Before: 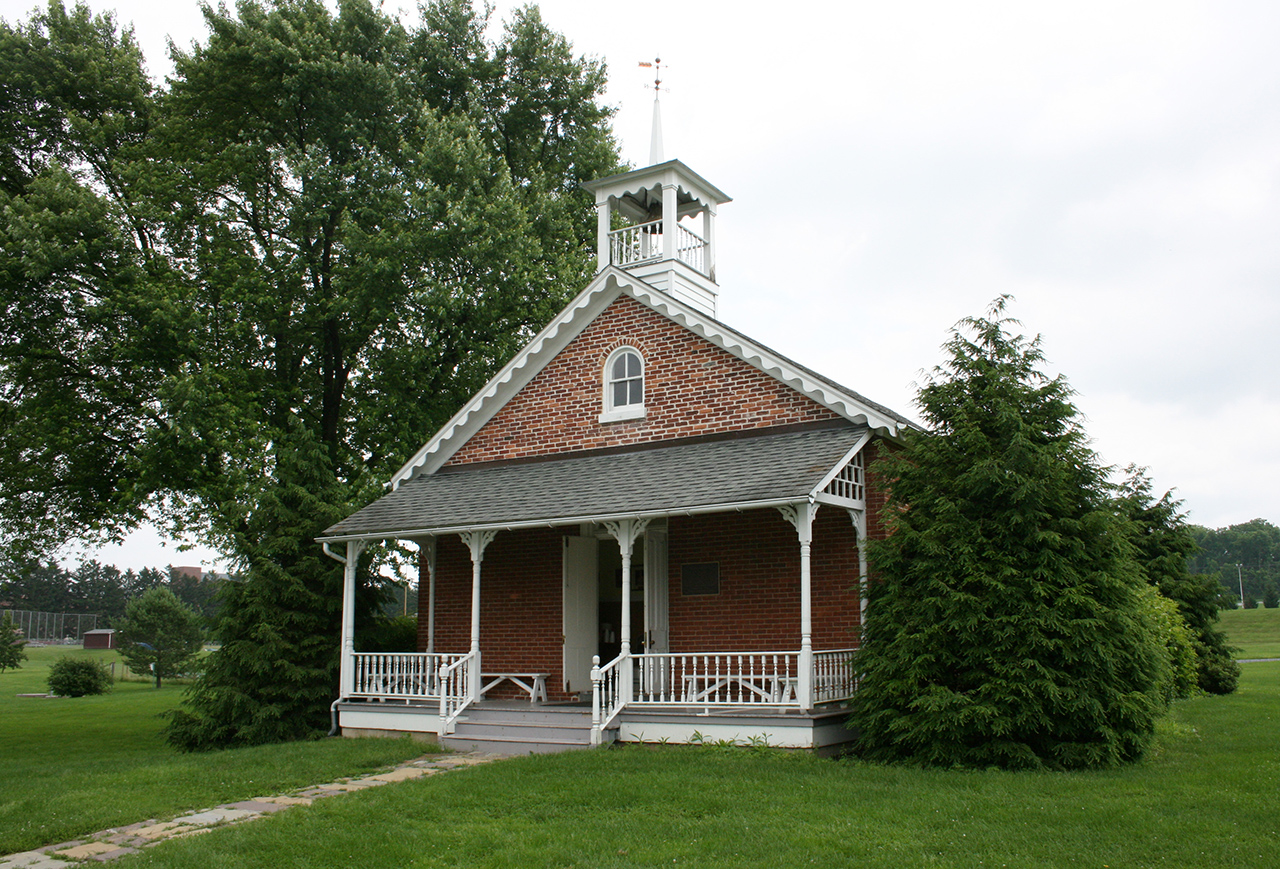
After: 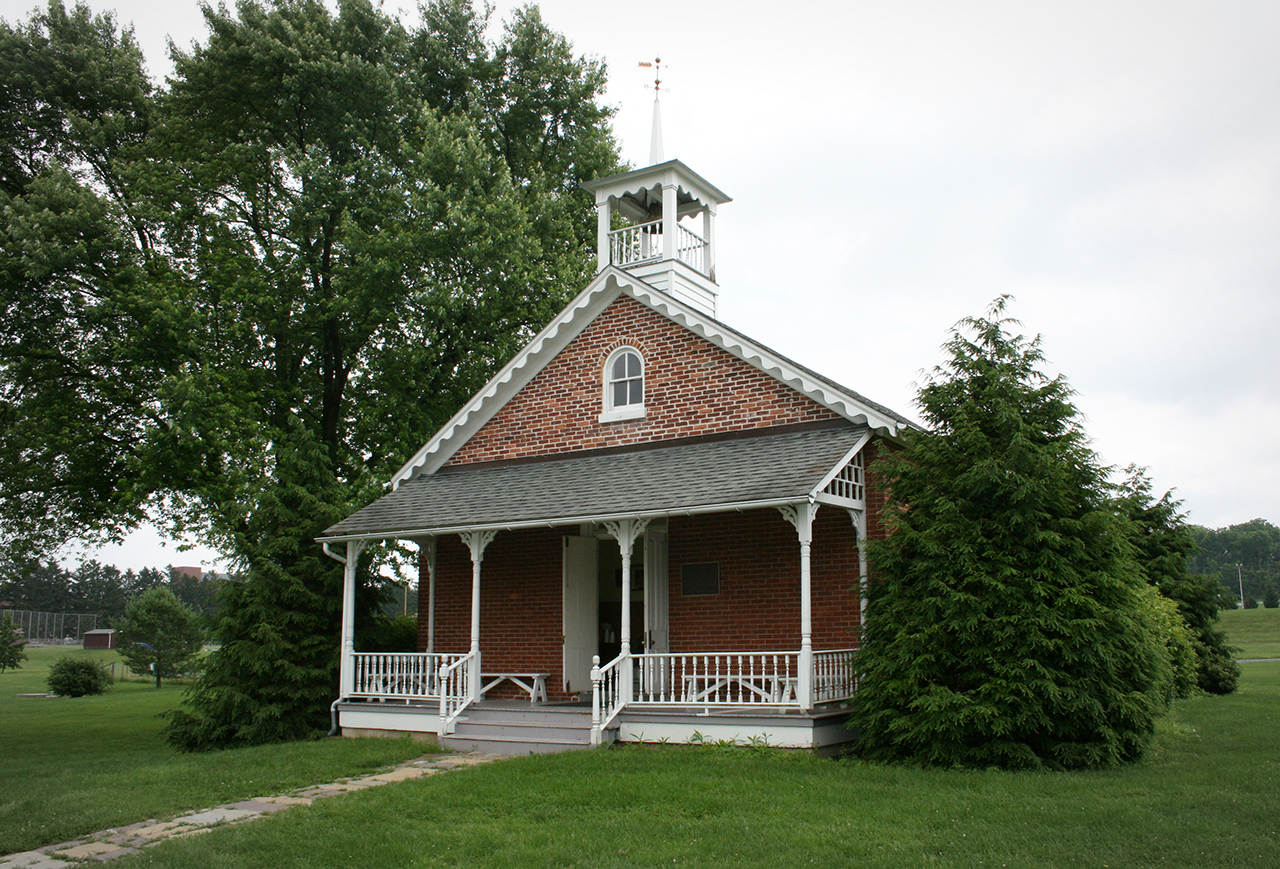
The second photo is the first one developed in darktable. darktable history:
vignetting: brightness -0.182, saturation -0.295, automatic ratio true, unbound false
